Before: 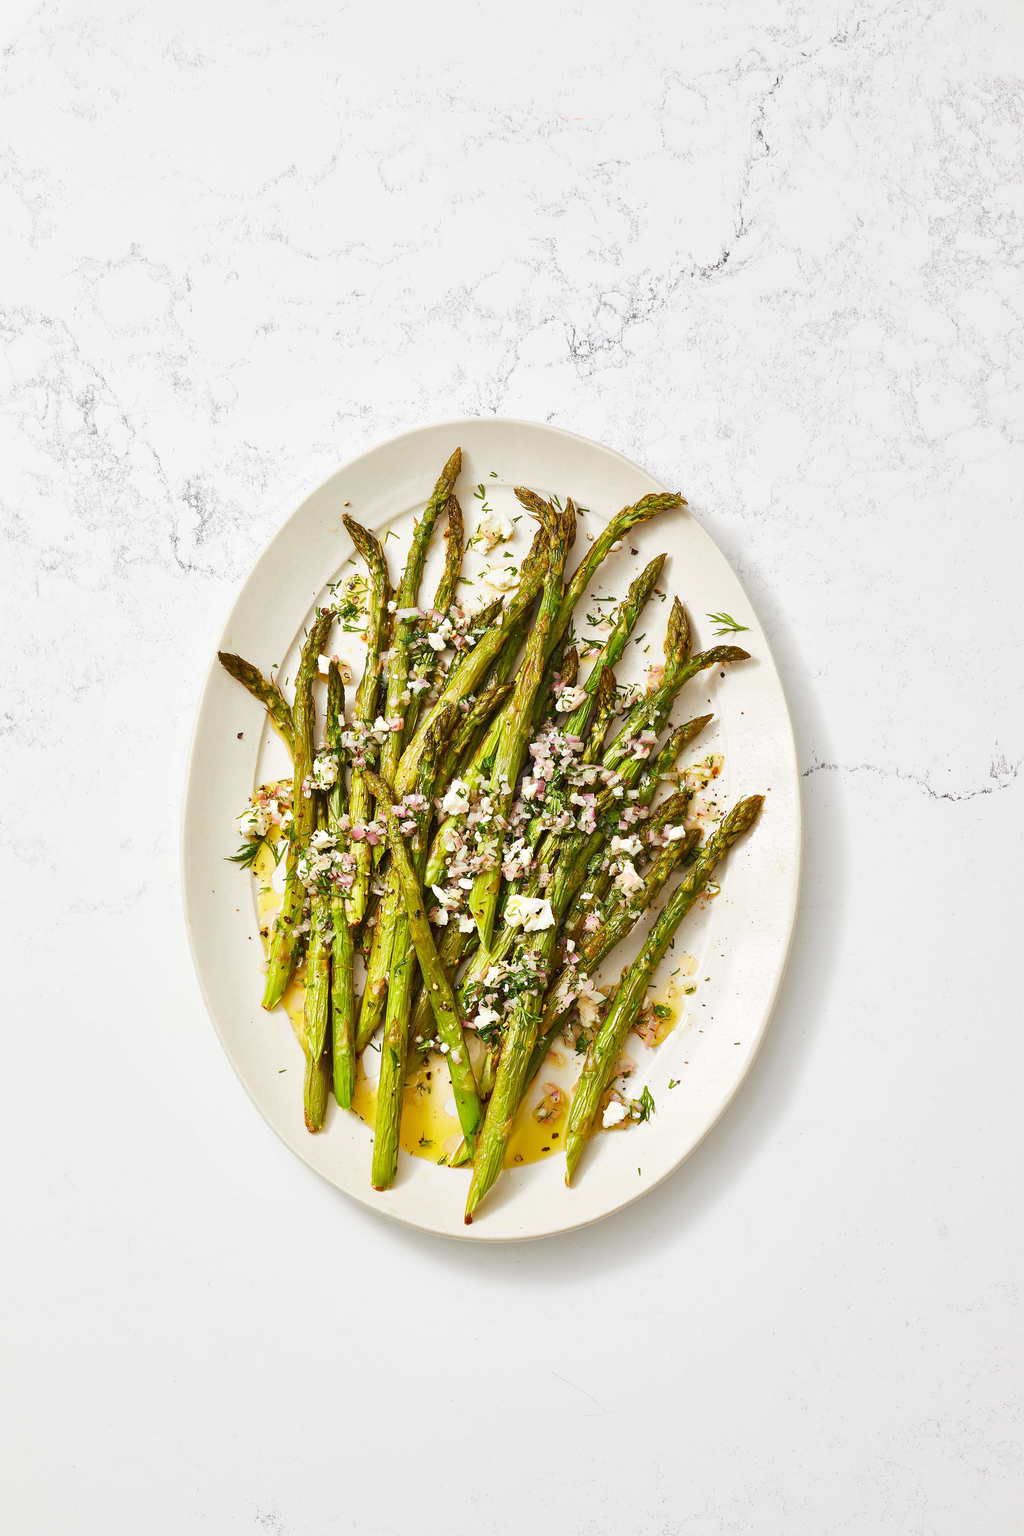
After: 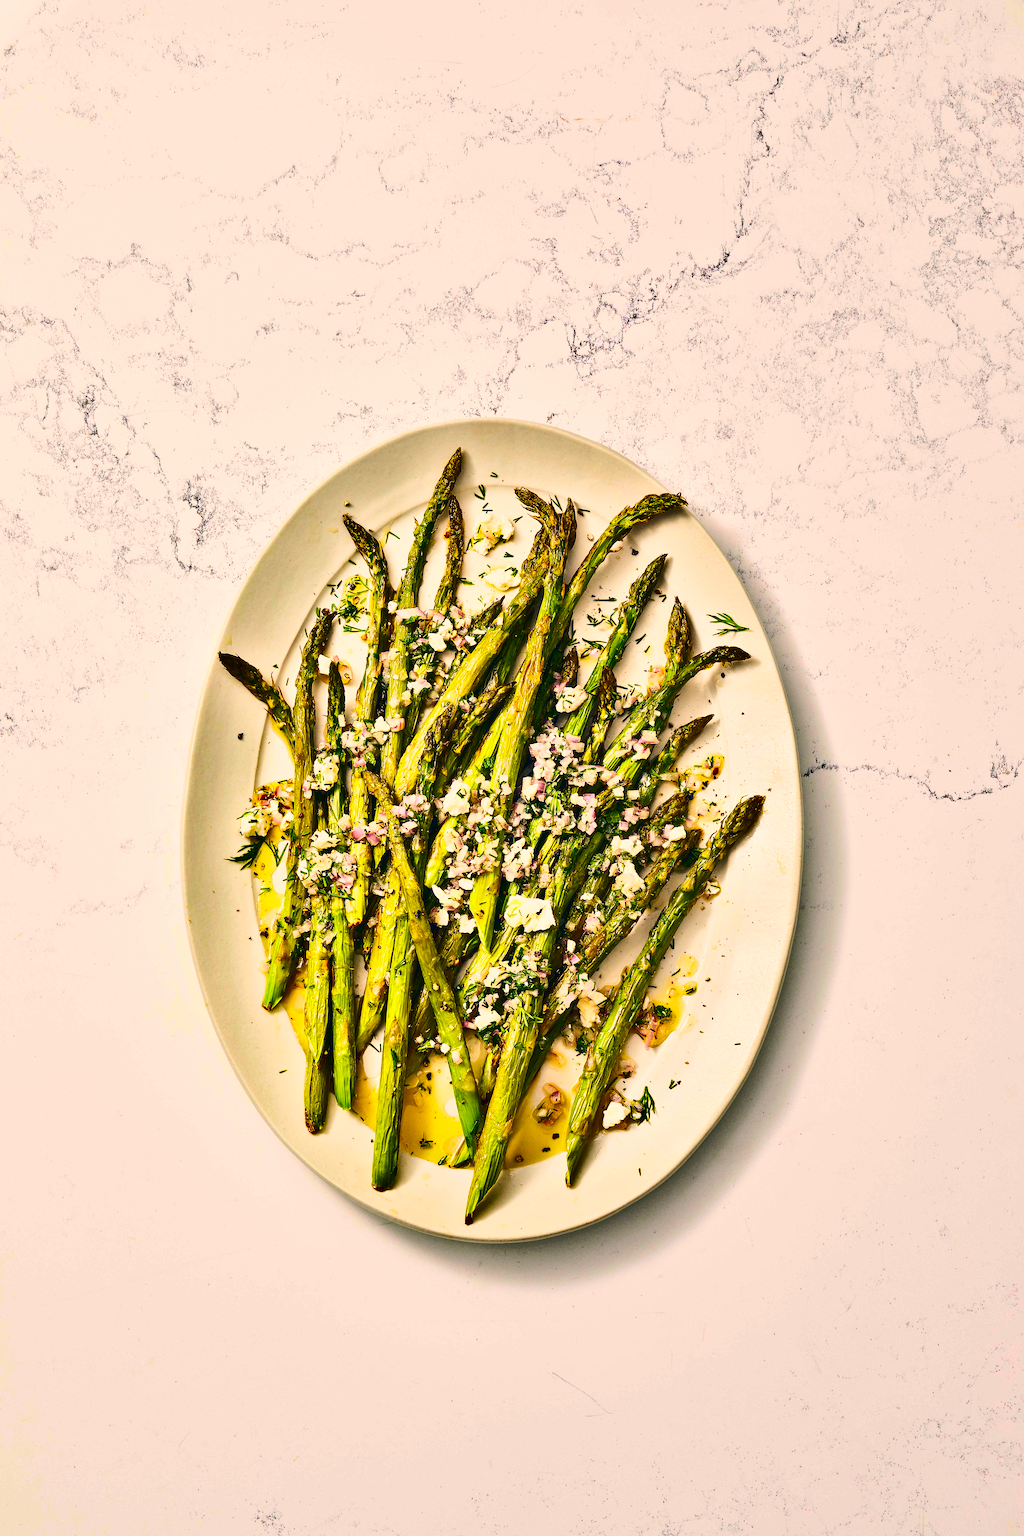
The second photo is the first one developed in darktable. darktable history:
color correction: highlights a* 10.32, highlights b* 14.44, shadows a* -9.89, shadows b* -15
shadows and highlights: shadows 24.65, highlights -78.83, soften with gaussian
contrast brightness saturation: contrast 0.406, brightness 0.046, saturation 0.256
